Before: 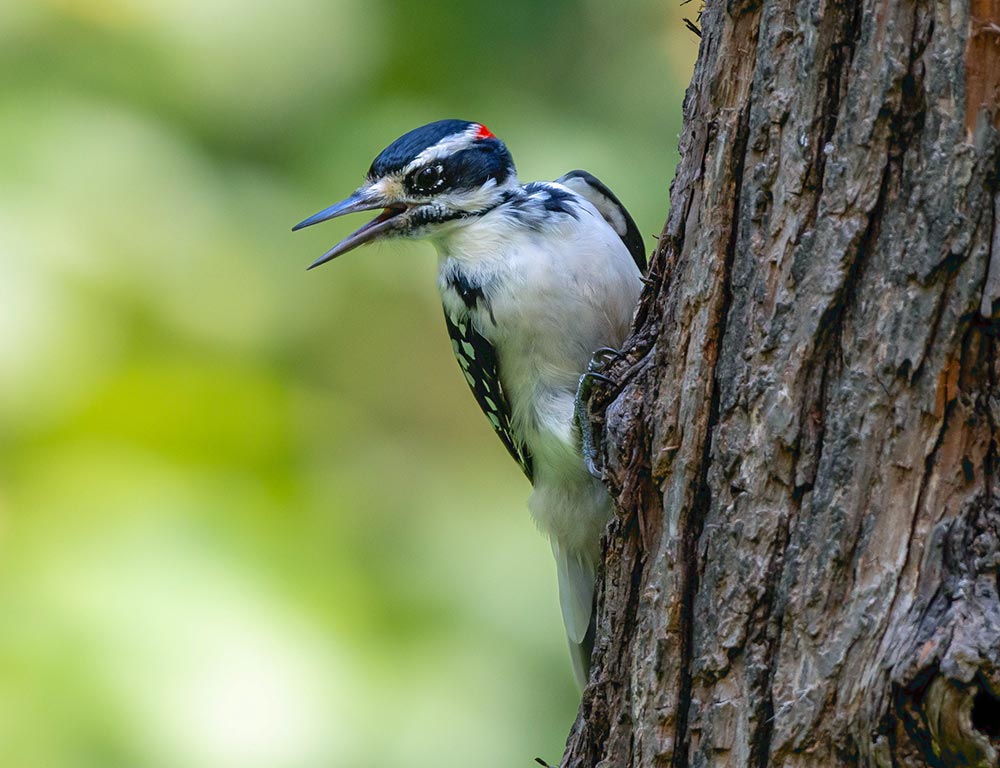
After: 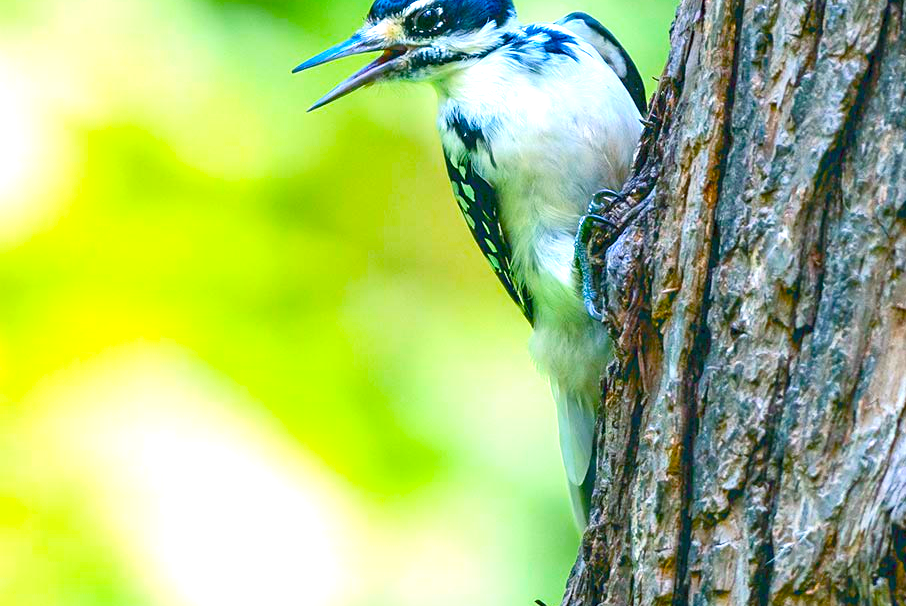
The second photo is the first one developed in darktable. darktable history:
crop: top 20.698%, right 9.34%, bottom 0.319%
color balance rgb: power › luminance -7.687%, power › chroma 1.109%, power › hue 218.01°, highlights gain › luminance 14.566%, linear chroma grading › global chroma 15.165%, perceptual saturation grading › global saturation 34.801%, perceptual saturation grading › highlights -29.813%, perceptual saturation grading › shadows 35.631%, perceptual brilliance grading › global brilliance 29.78%, perceptual brilliance grading › highlights 12.03%, perceptual brilliance grading › mid-tones 24.447%, contrast -29.932%
levels: levels [0, 0.476, 0.951]
